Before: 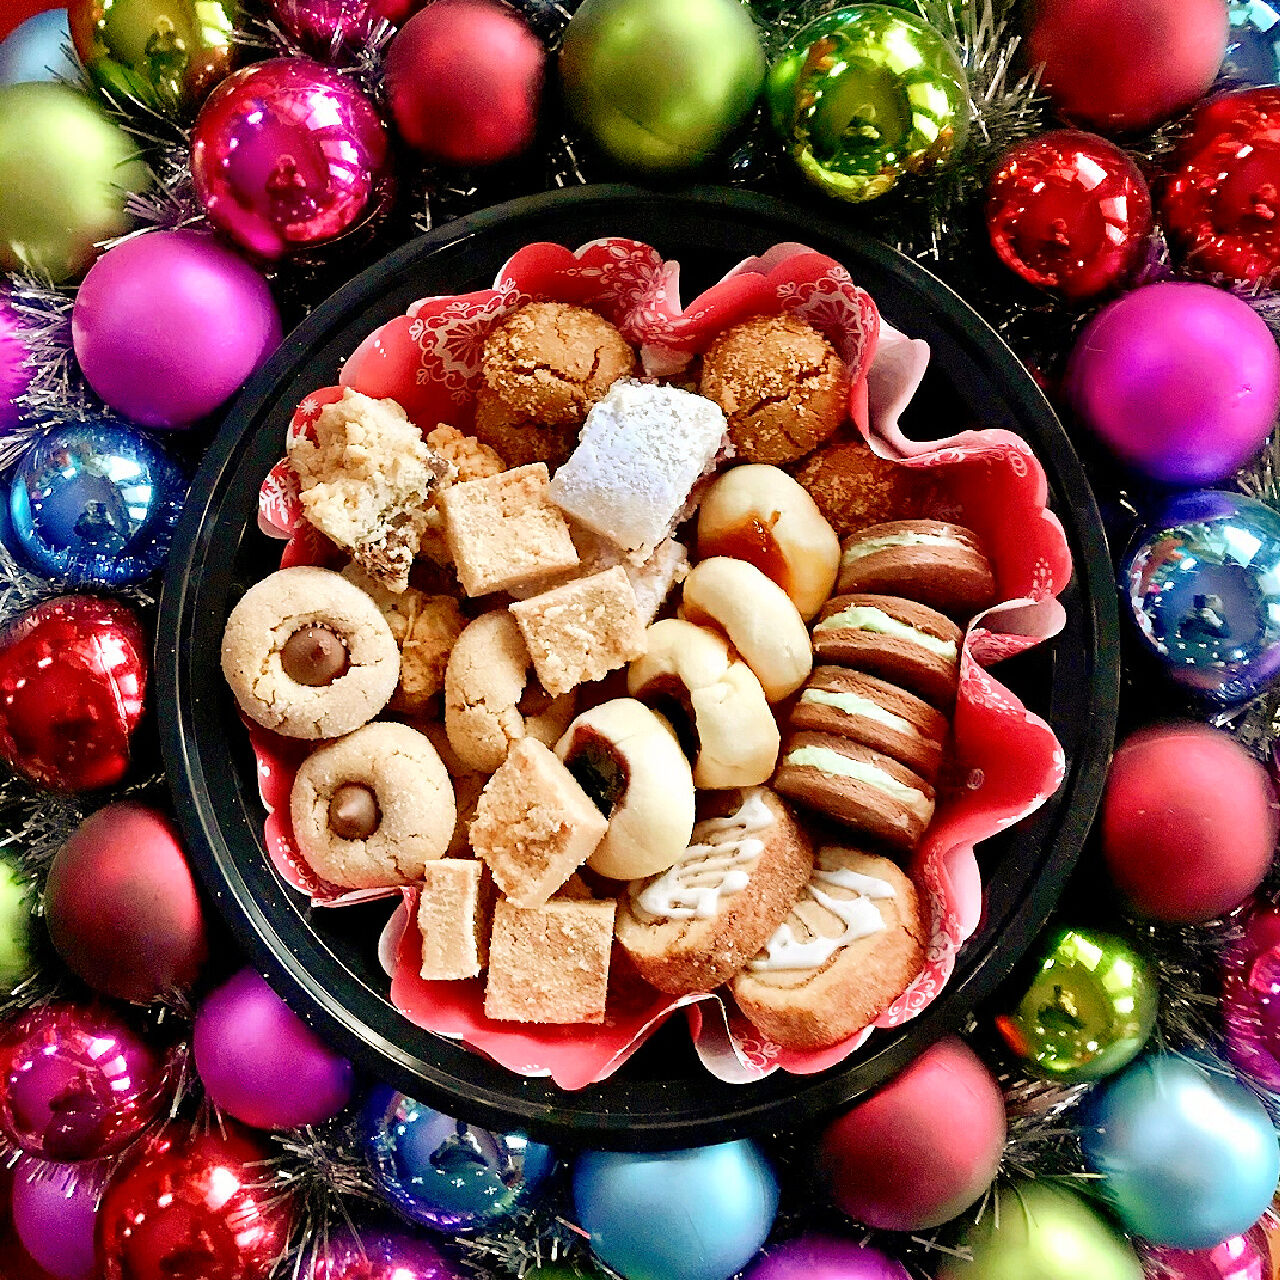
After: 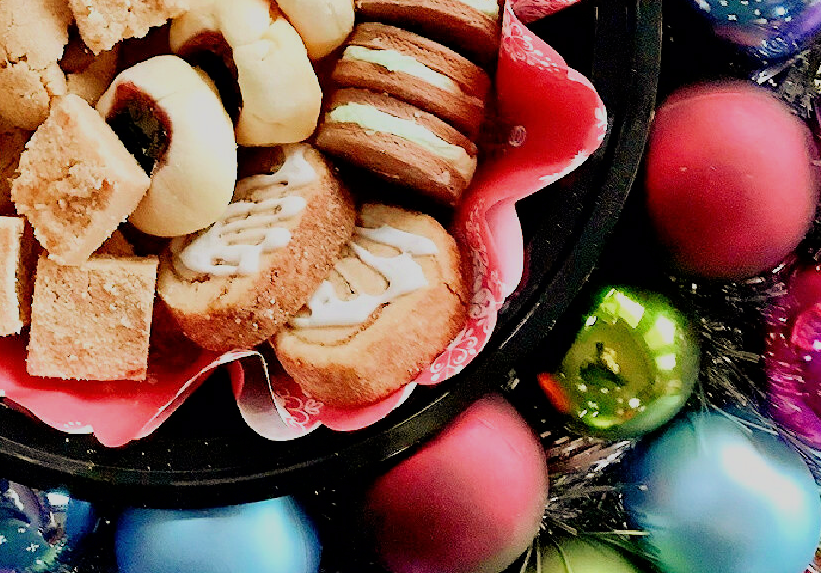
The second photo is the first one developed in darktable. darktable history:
crop and rotate: left 35.795%, top 50.254%, bottom 4.924%
filmic rgb: black relative exposure -7.65 EV, white relative exposure 4.56 EV, hardness 3.61, contrast 0.996, color science v6 (2022)
